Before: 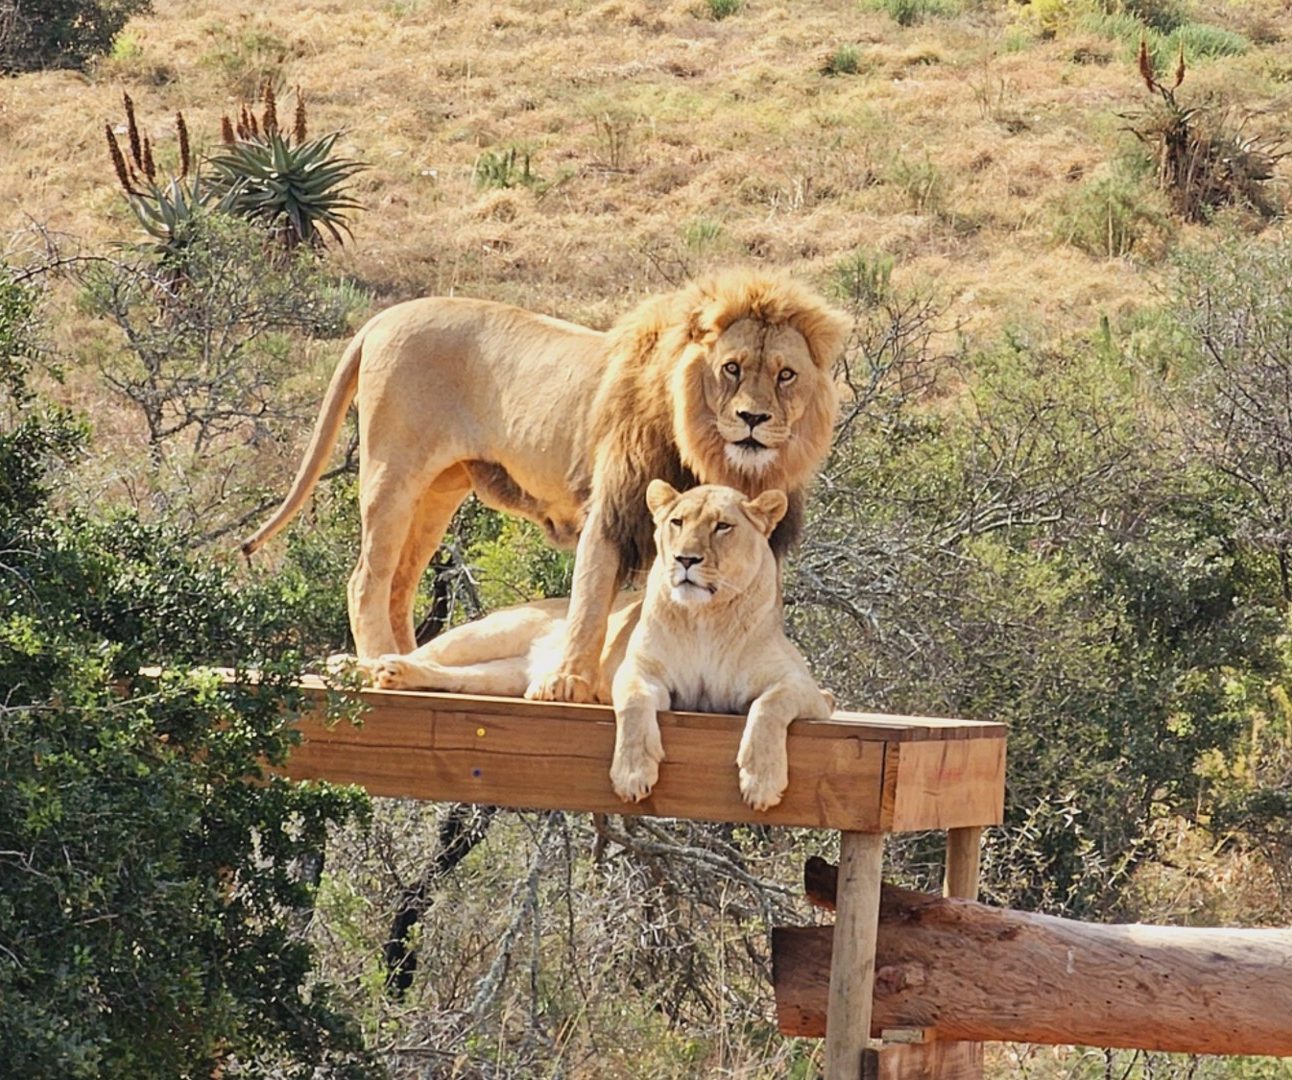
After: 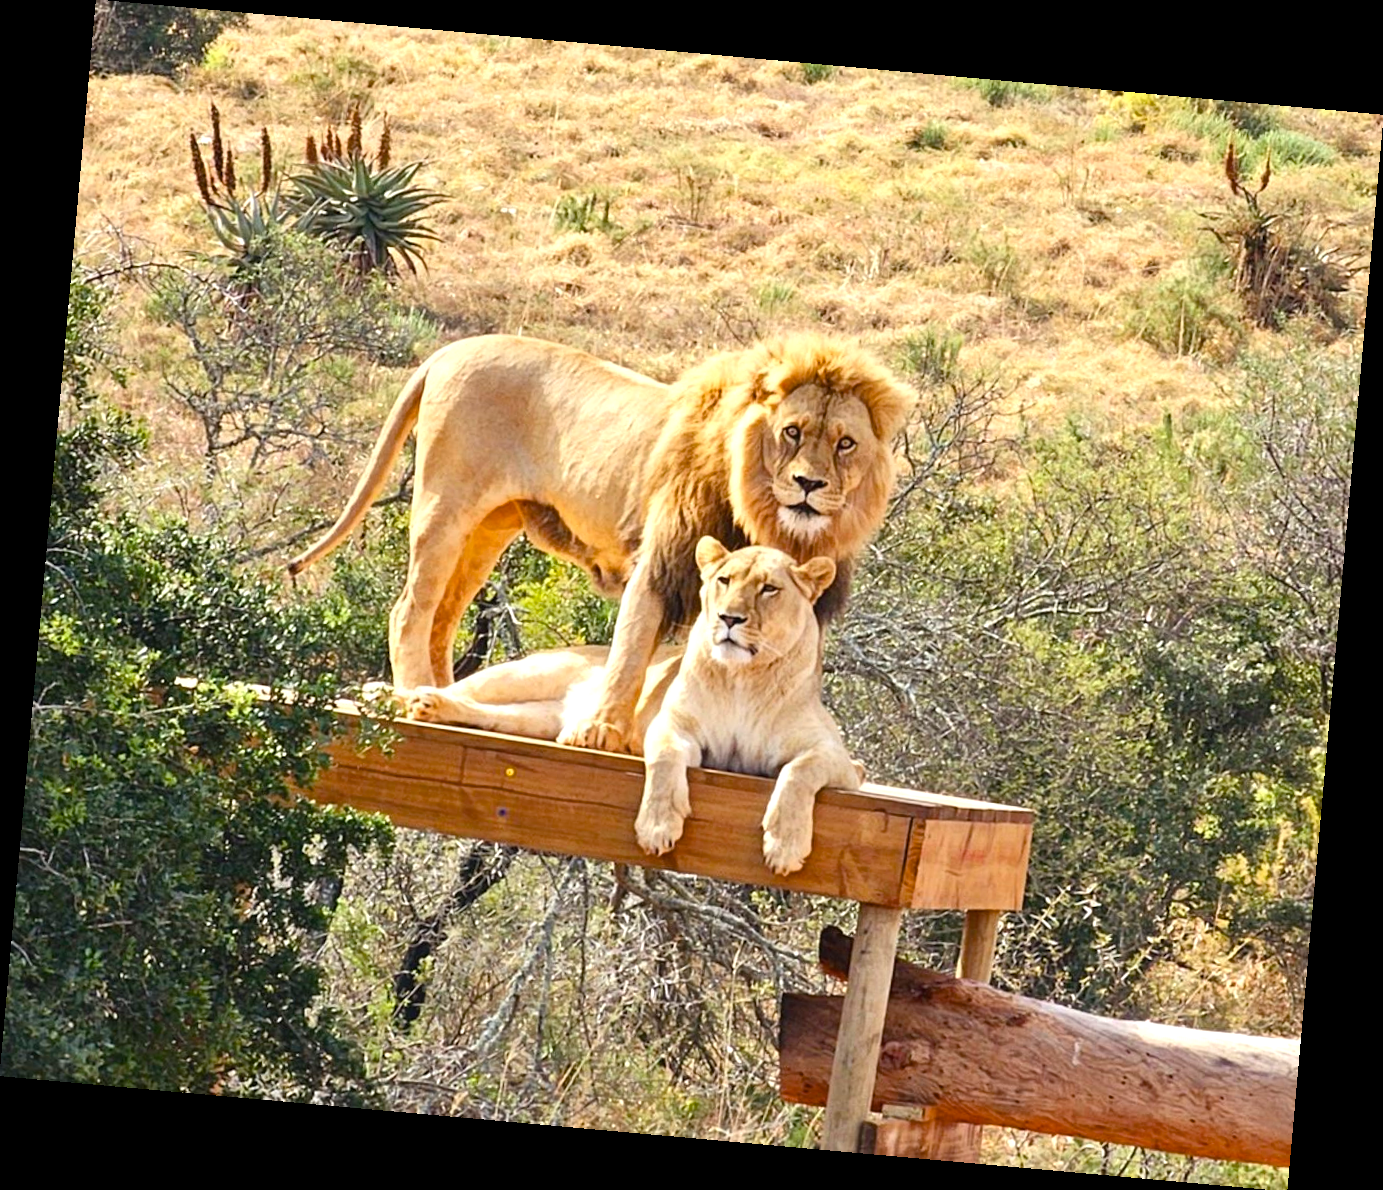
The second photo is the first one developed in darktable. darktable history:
rotate and perspective: rotation 5.12°, automatic cropping off
color balance rgb: linear chroma grading › shadows 16%, perceptual saturation grading › global saturation 8%, perceptual saturation grading › shadows 4%, perceptual brilliance grading › global brilliance 2%, perceptual brilliance grading › highlights 8%, perceptual brilliance grading › shadows -4%, global vibrance 16%, saturation formula JzAzBz (2021)
exposure: exposure 0.367 EV, compensate highlight preservation false
